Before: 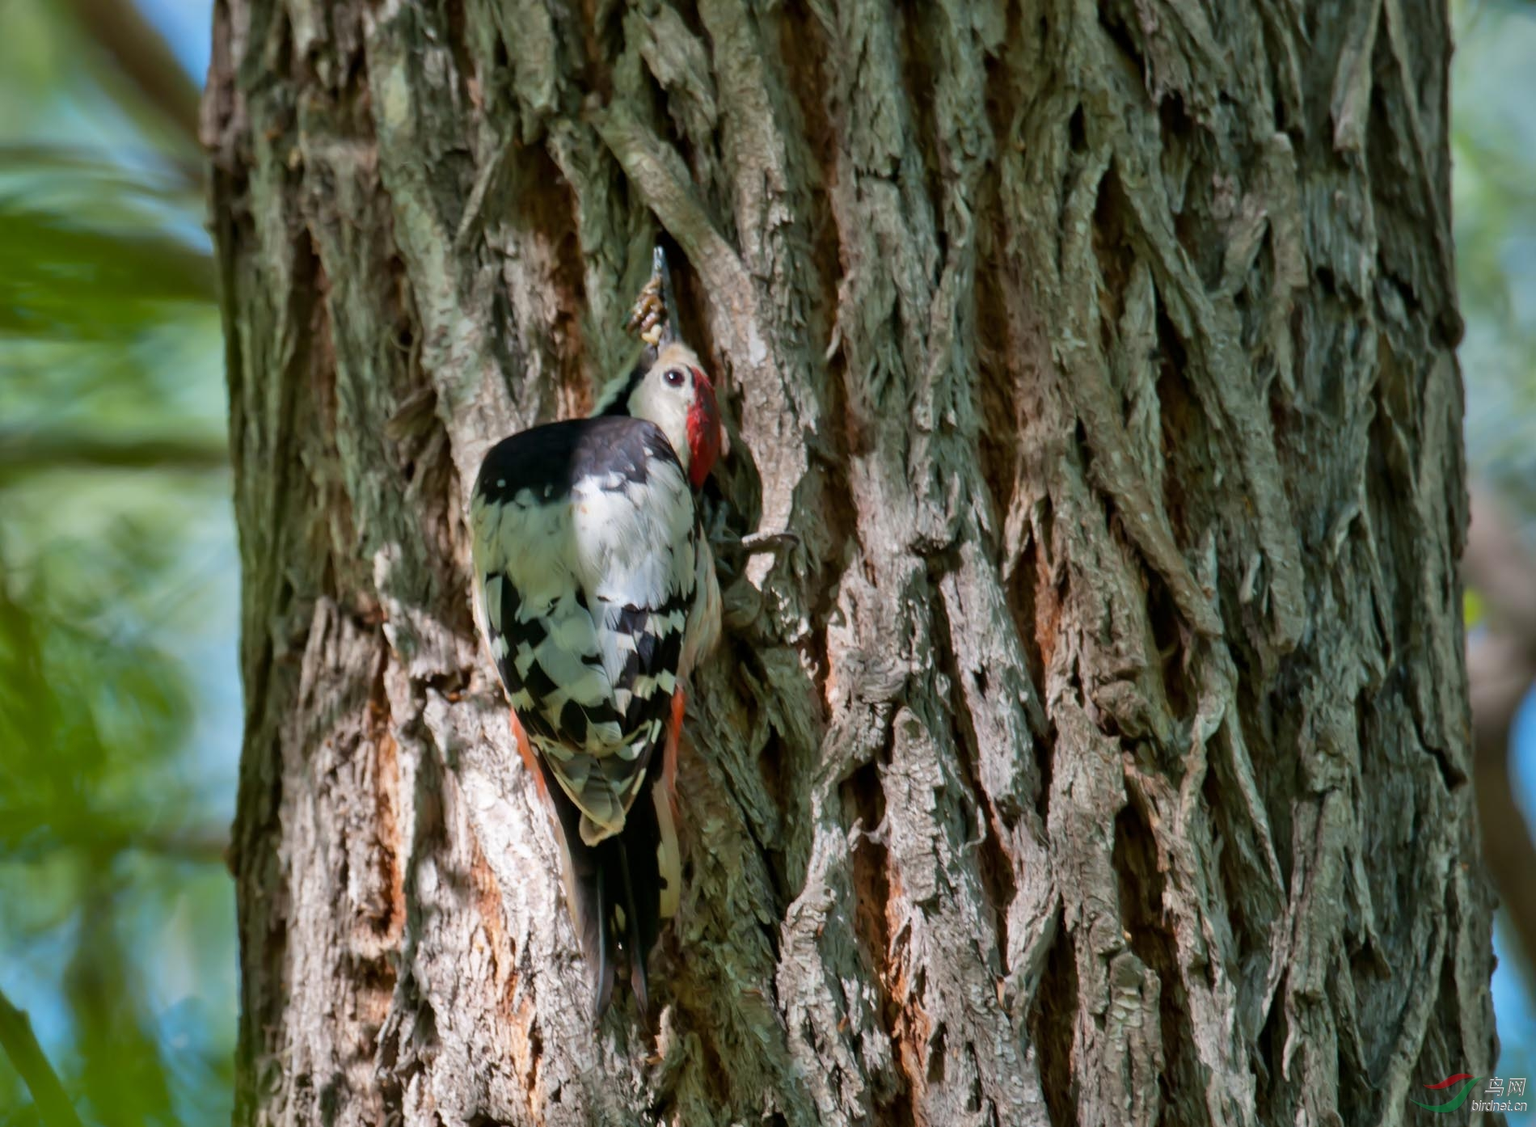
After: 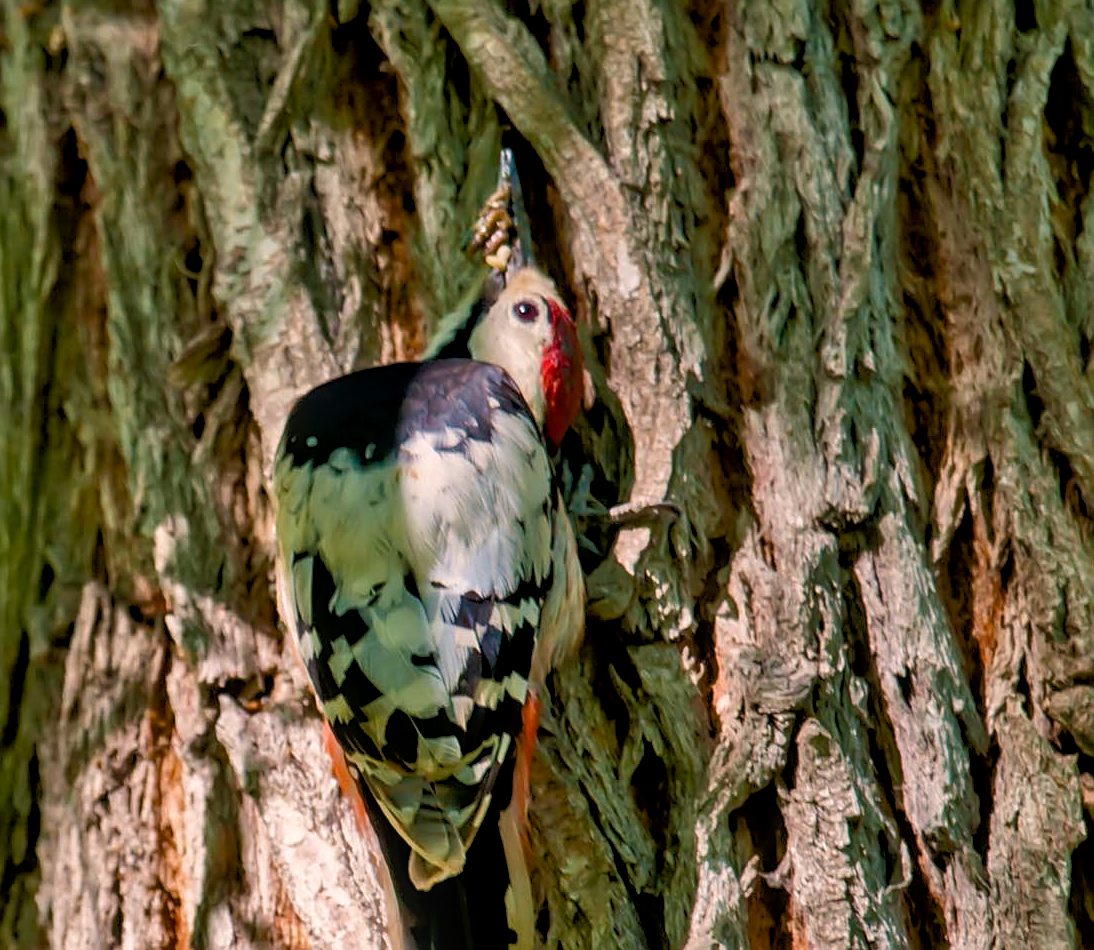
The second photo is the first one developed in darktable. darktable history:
crop: left 16.219%, top 11.205%, right 26.171%, bottom 20.63%
color balance rgb: highlights gain › chroma 3.088%, highlights gain › hue 54.57°, perceptual saturation grading › global saturation 20%, perceptual saturation grading › highlights -25.751%, perceptual saturation grading › shadows 50.146%
velvia: on, module defaults
local contrast: on, module defaults
tone equalizer: -8 EV -1.84 EV, -7 EV -1.14 EV, -6 EV -1.63 EV, mask exposure compensation -0.497 EV
shadows and highlights: shadows 29.61, highlights -30.32, low approximation 0.01, soften with gaussian
sharpen: amount 0.493
